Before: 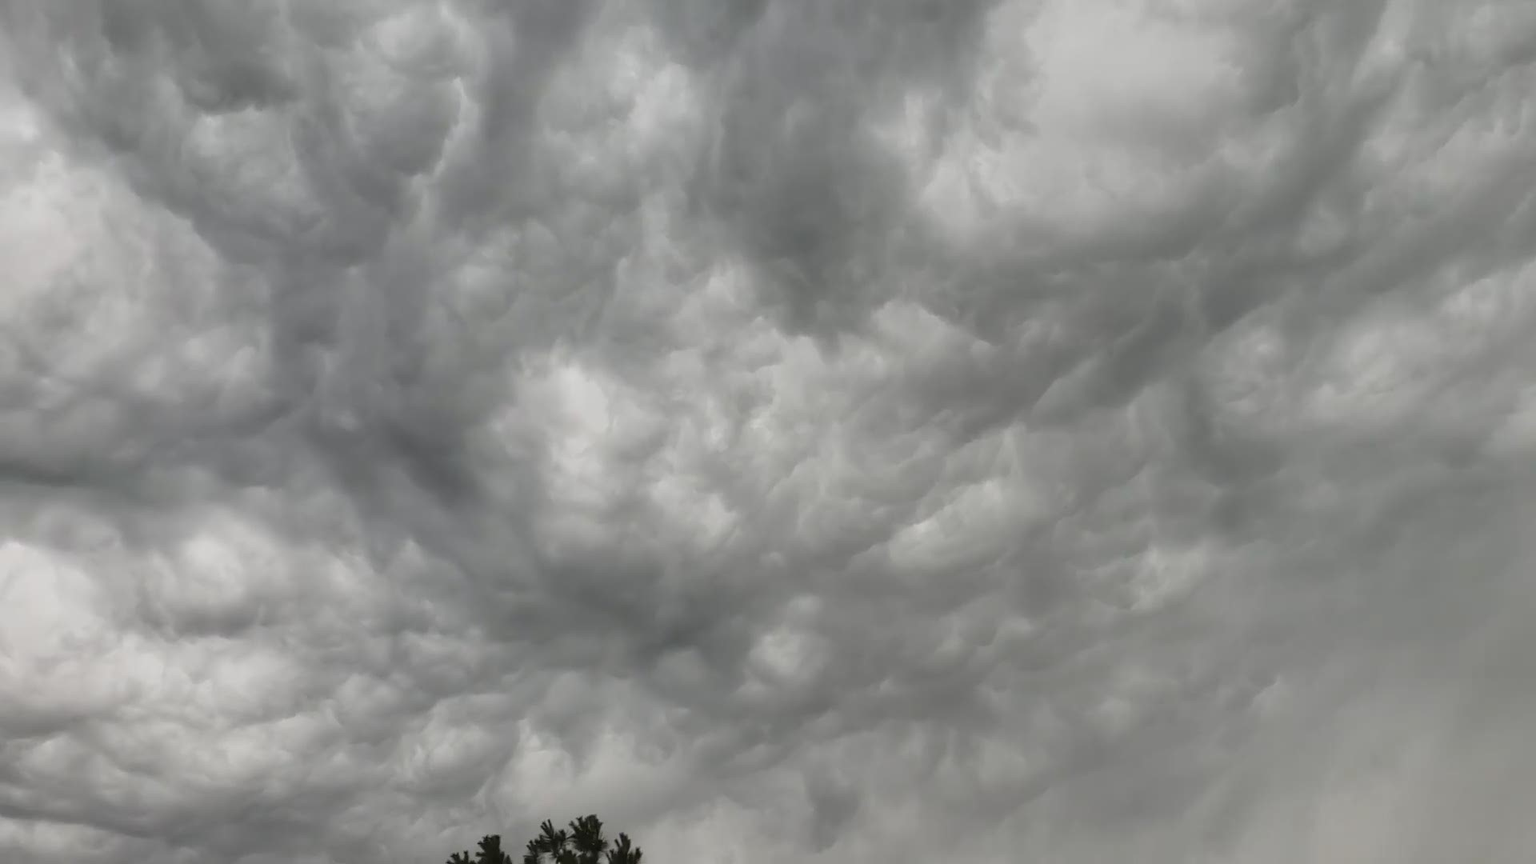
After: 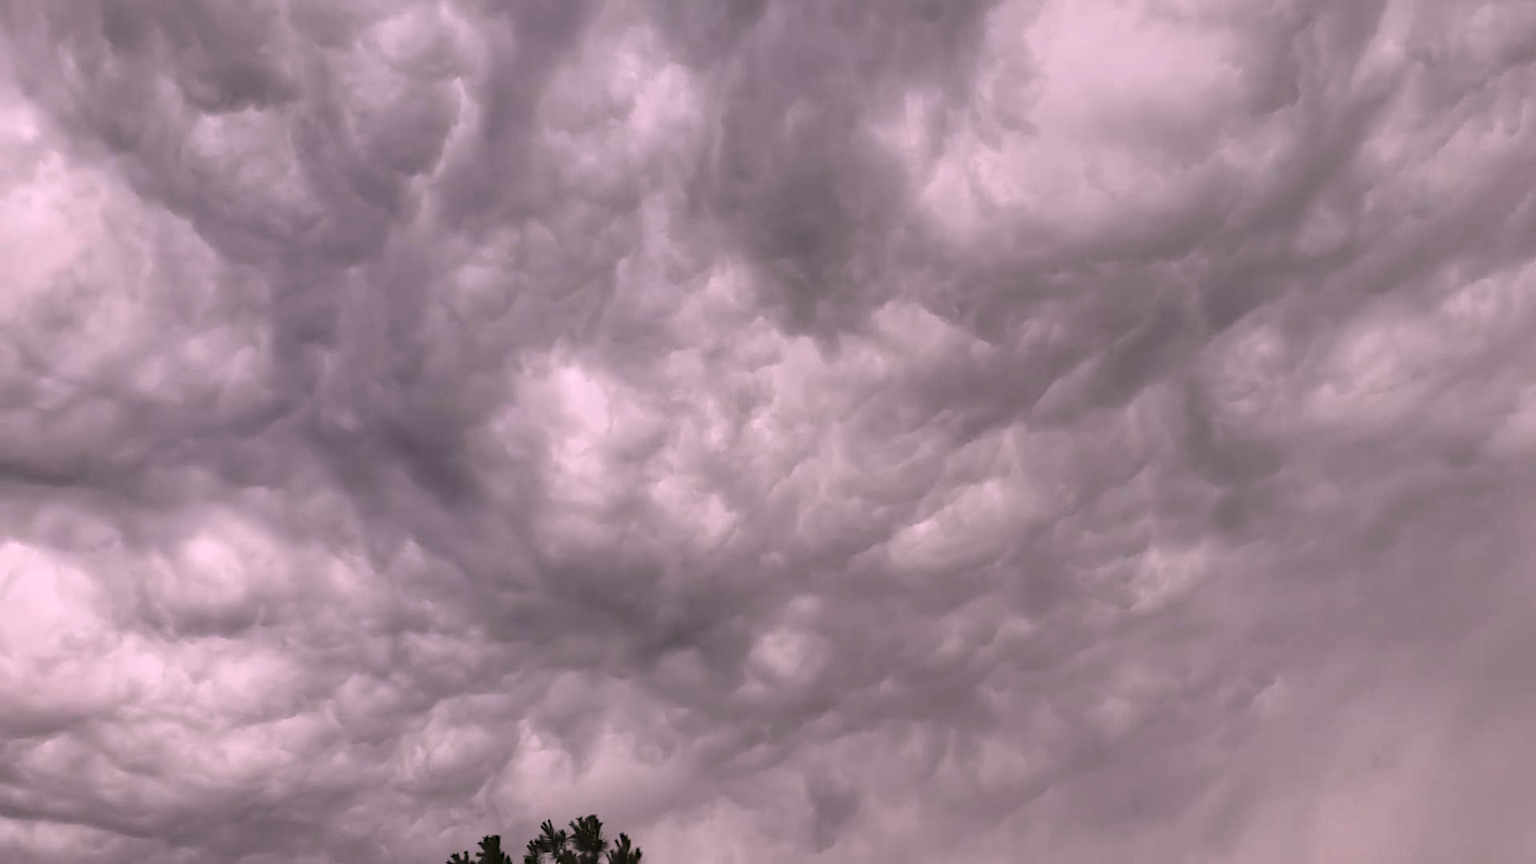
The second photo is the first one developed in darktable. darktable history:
white balance: red 1.188, blue 1.11
haze removal: compatibility mode true, adaptive false
color zones: curves: ch2 [(0, 0.5) (0.143, 0.517) (0.286, 0.571) (0.429, 0.522) (0.571, 0.5) (0.714, 0.5) (0.857, 0.5) (1, 0.5)]
